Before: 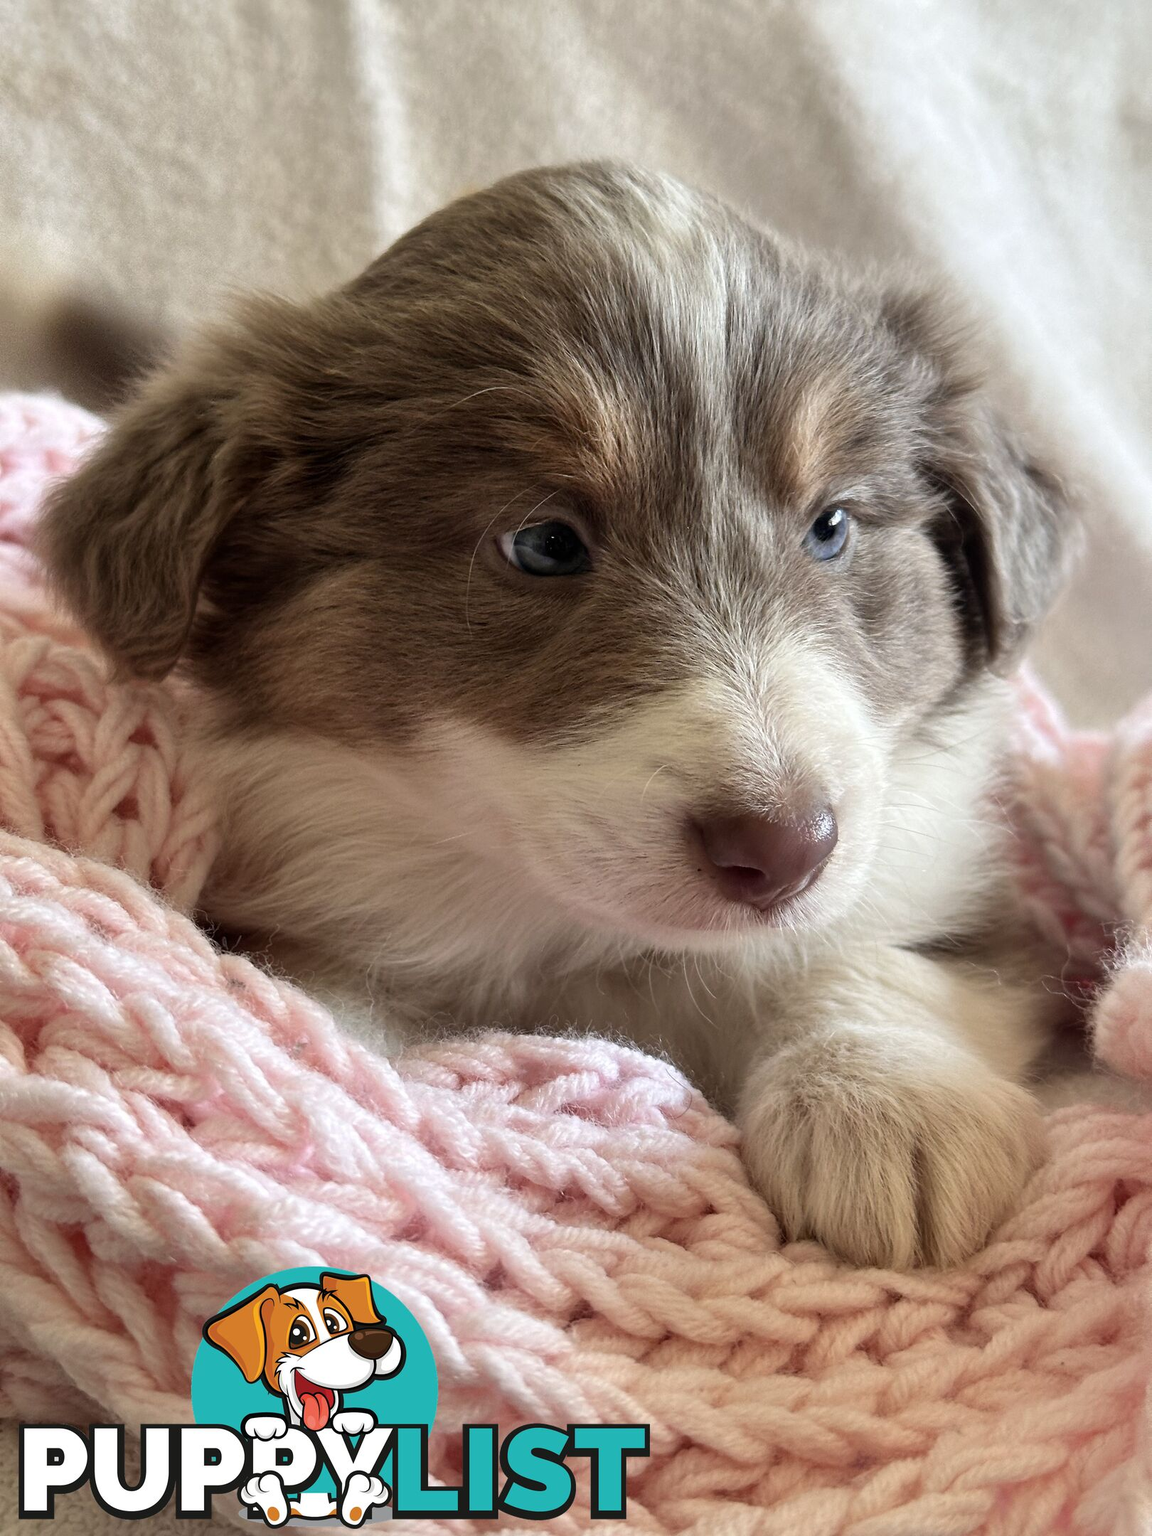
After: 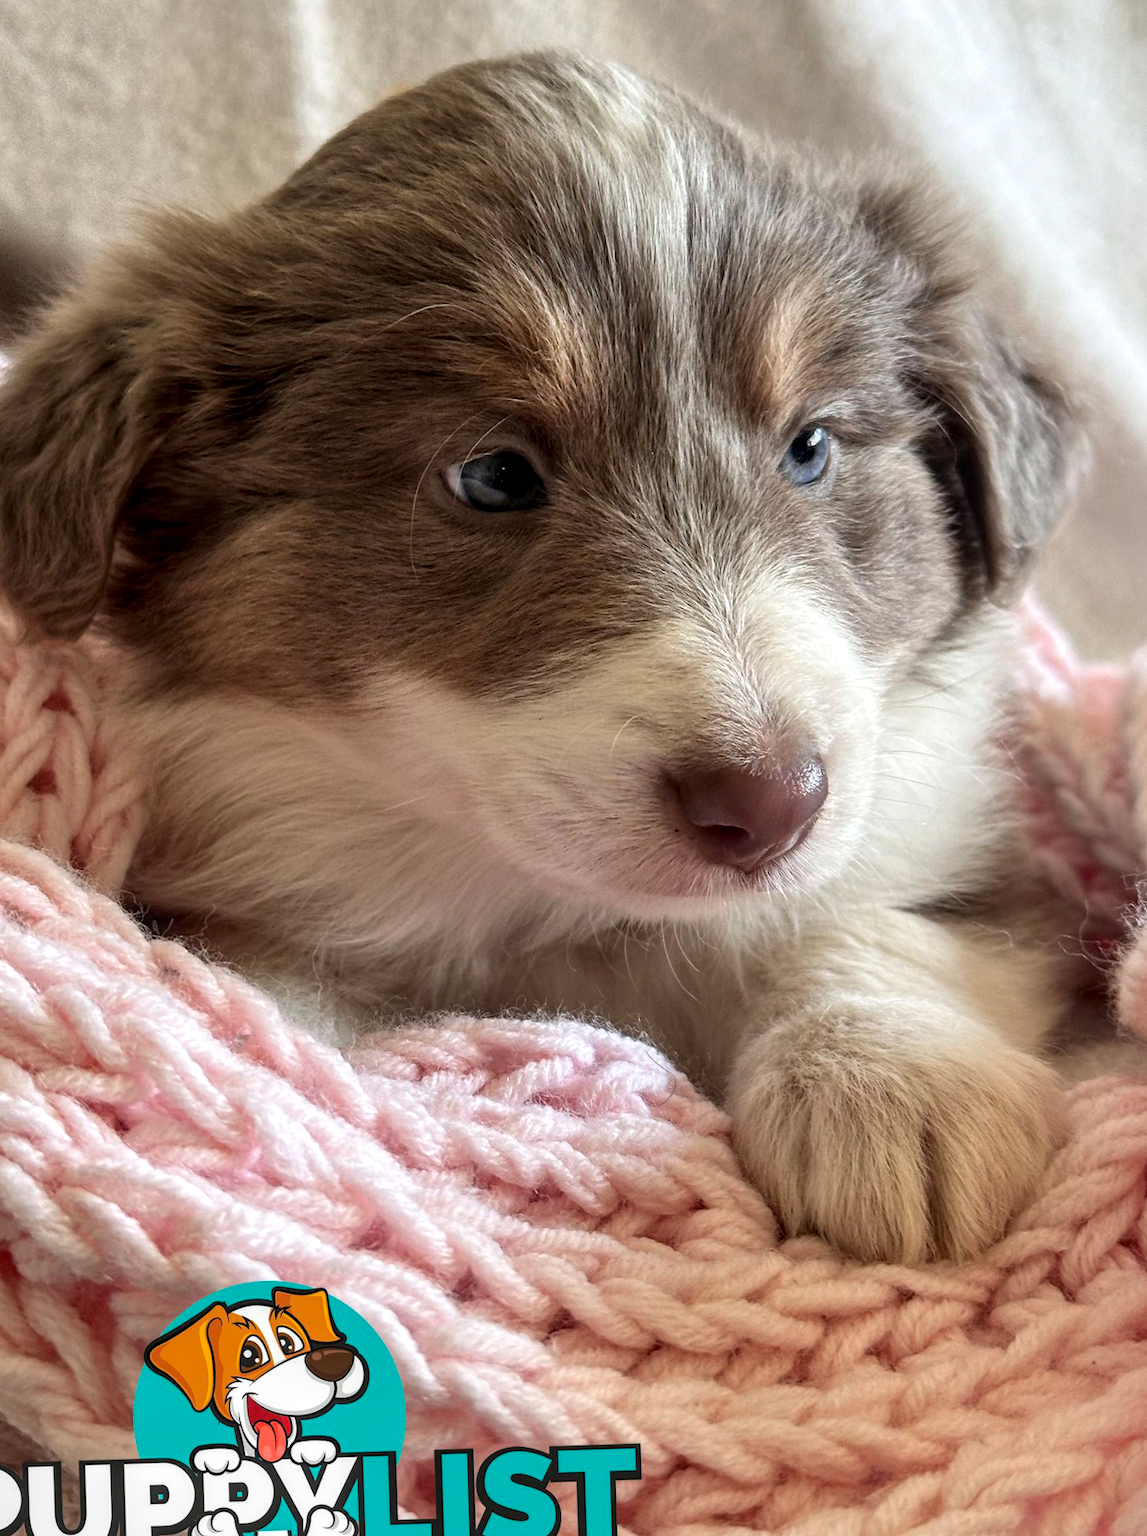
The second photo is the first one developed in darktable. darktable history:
crop and rotate: angle 1.76°, left 6.096%, top 5.694%
local contrast: on, module defaults
